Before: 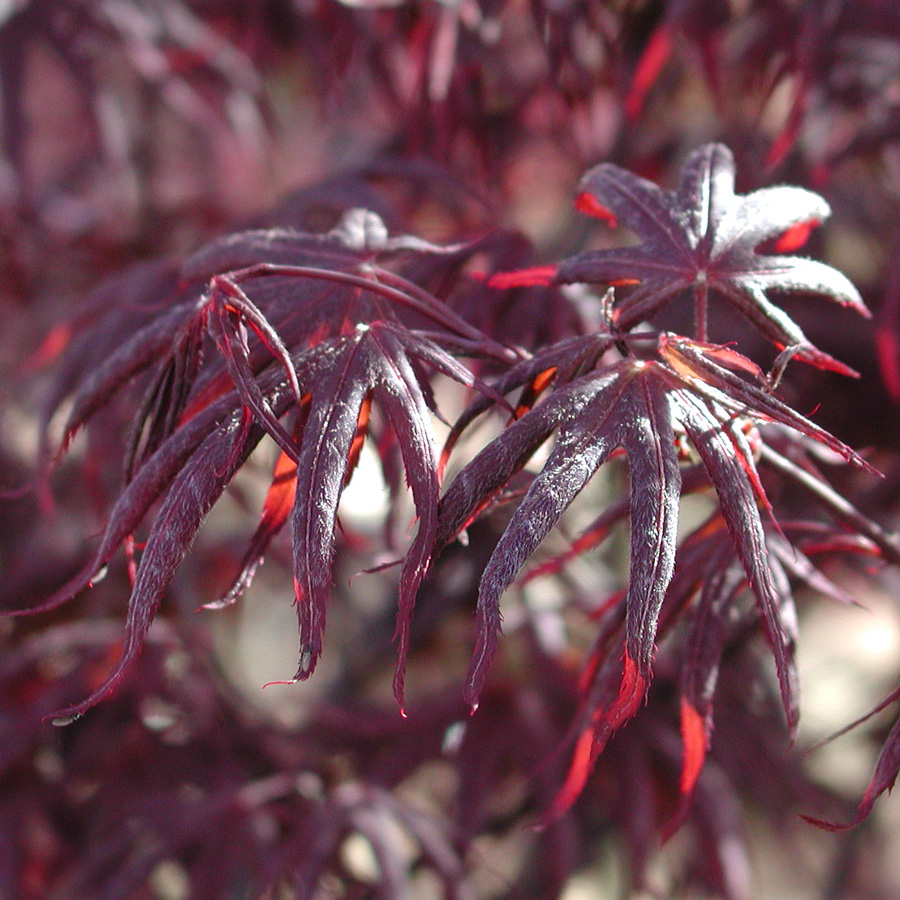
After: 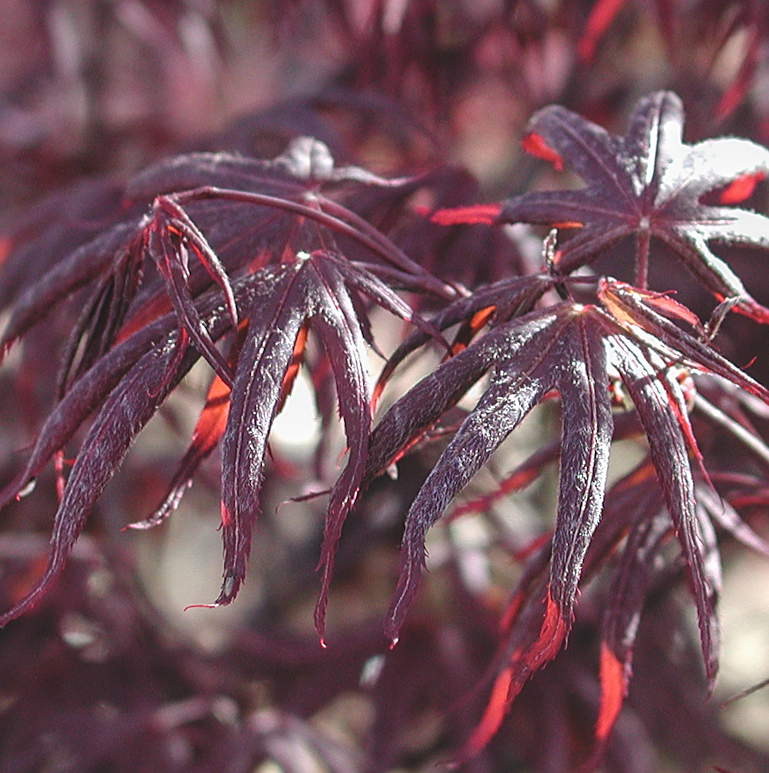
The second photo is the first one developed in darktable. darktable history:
sharpen: amount 0.5
local contrast: on, module defaults
crop and rotate: angle -3.12°, left 5.175%, top 5.228%, right 4.744%, bottom 4.332%
exposure: black level correction -0.015, exposure -0.133 EV, compensate exposure bias true, compensate highlight preservation false
